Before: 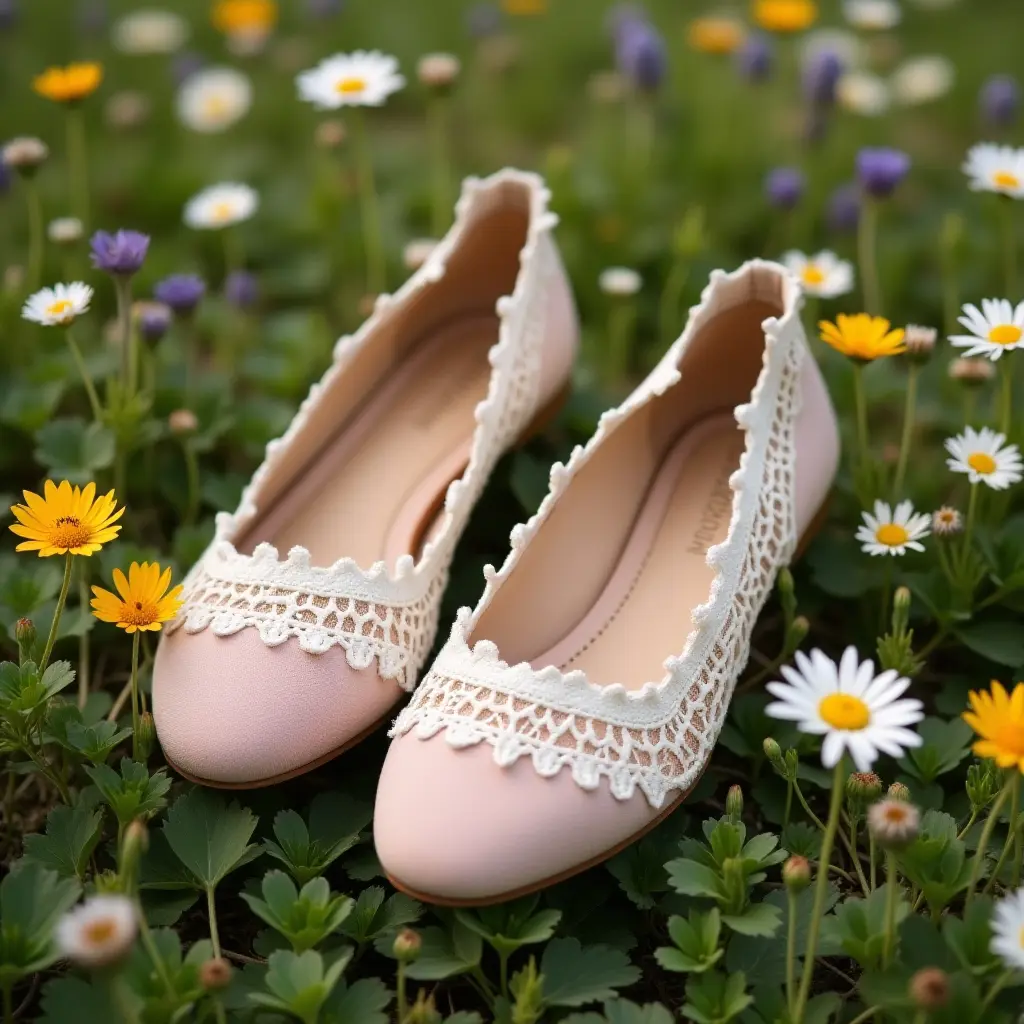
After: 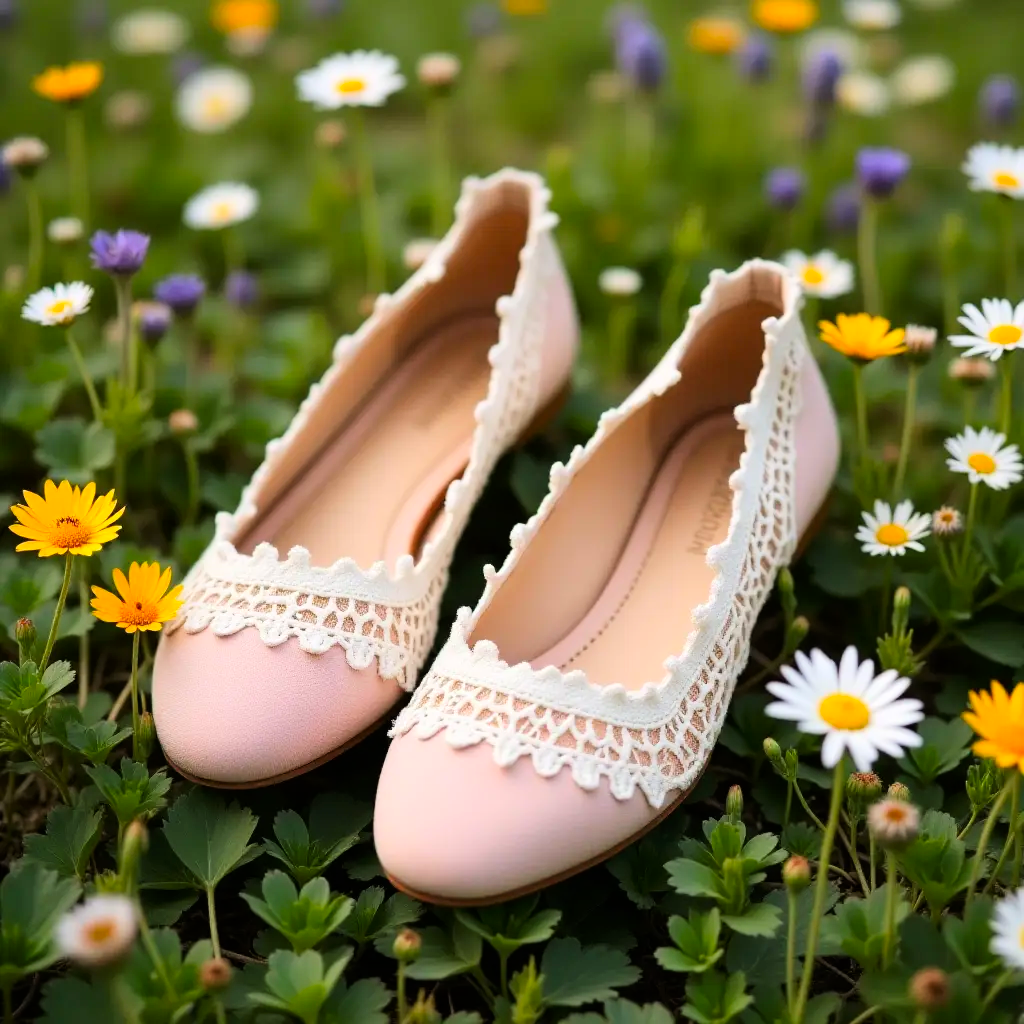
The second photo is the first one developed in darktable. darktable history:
contrast brightness saturation: saturation 0.18
tone curve: curves: ch0 [(0, 0) (0.004, 0.001) (0.133, 0.112) (0.325, 0.362) (0.832, 0.893) (1, 1)], color space Lab, linked channels, preserve colors none
